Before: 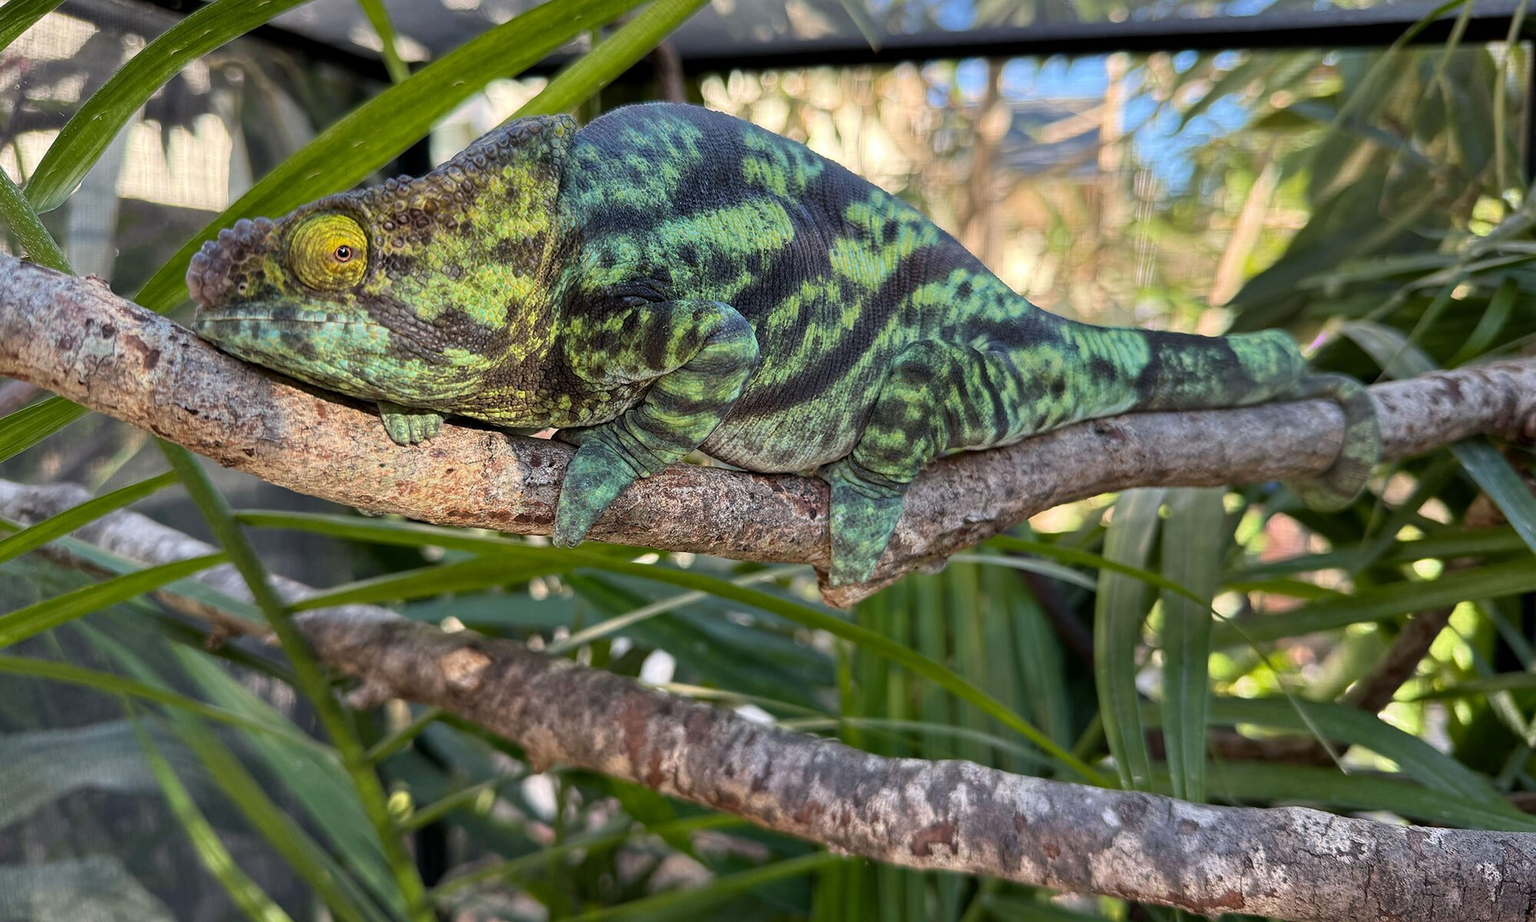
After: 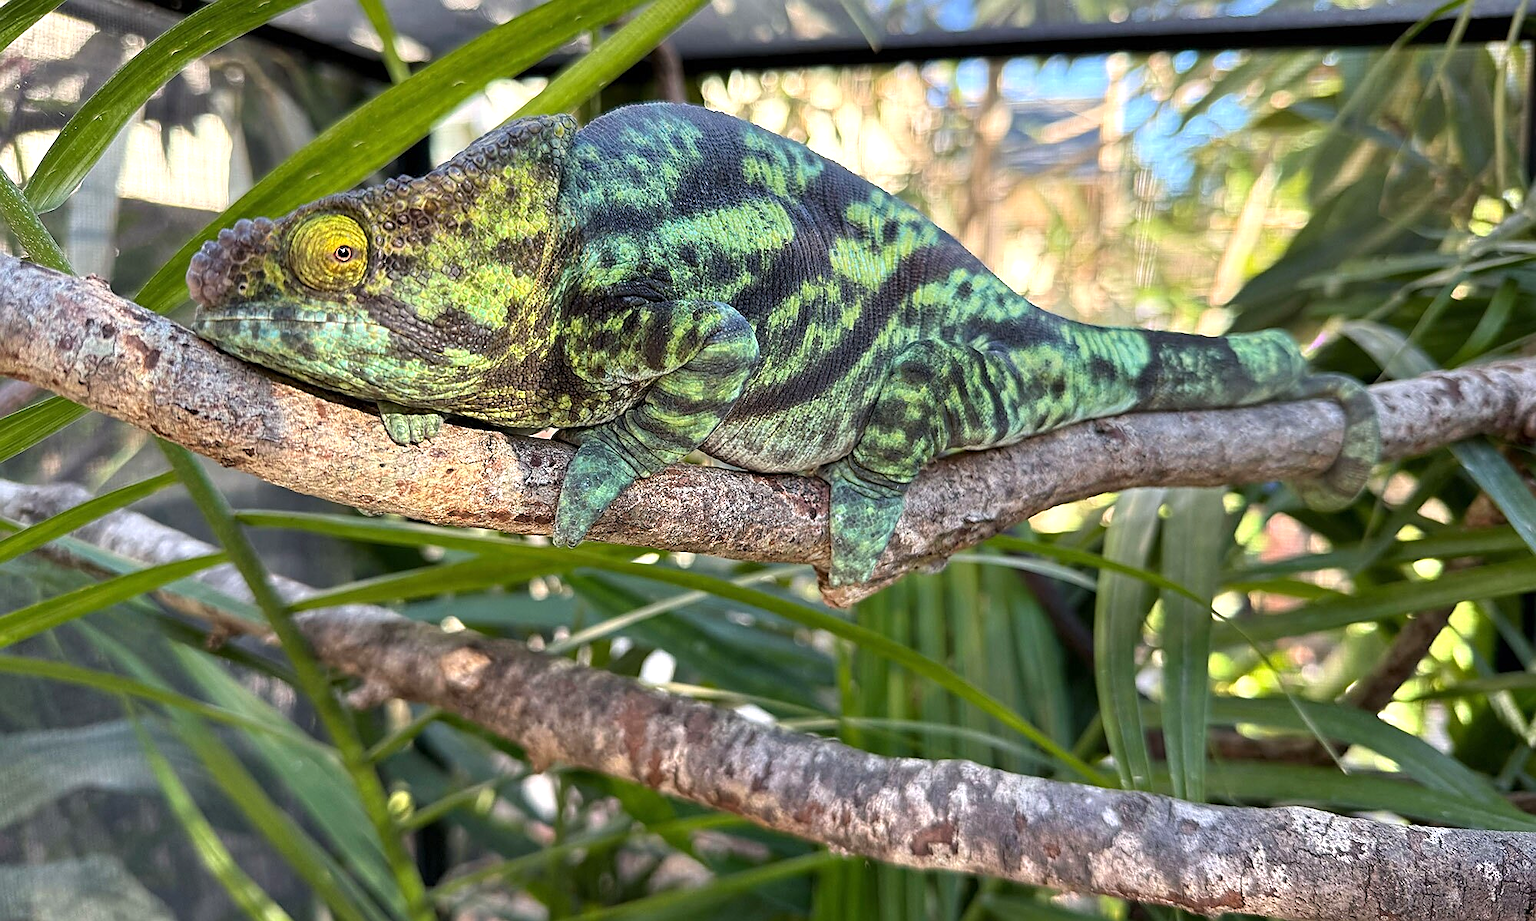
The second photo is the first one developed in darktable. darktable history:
sharpen: on, module defaults
exposure: exposure 0.507 EV, compensate highlight preservation false
